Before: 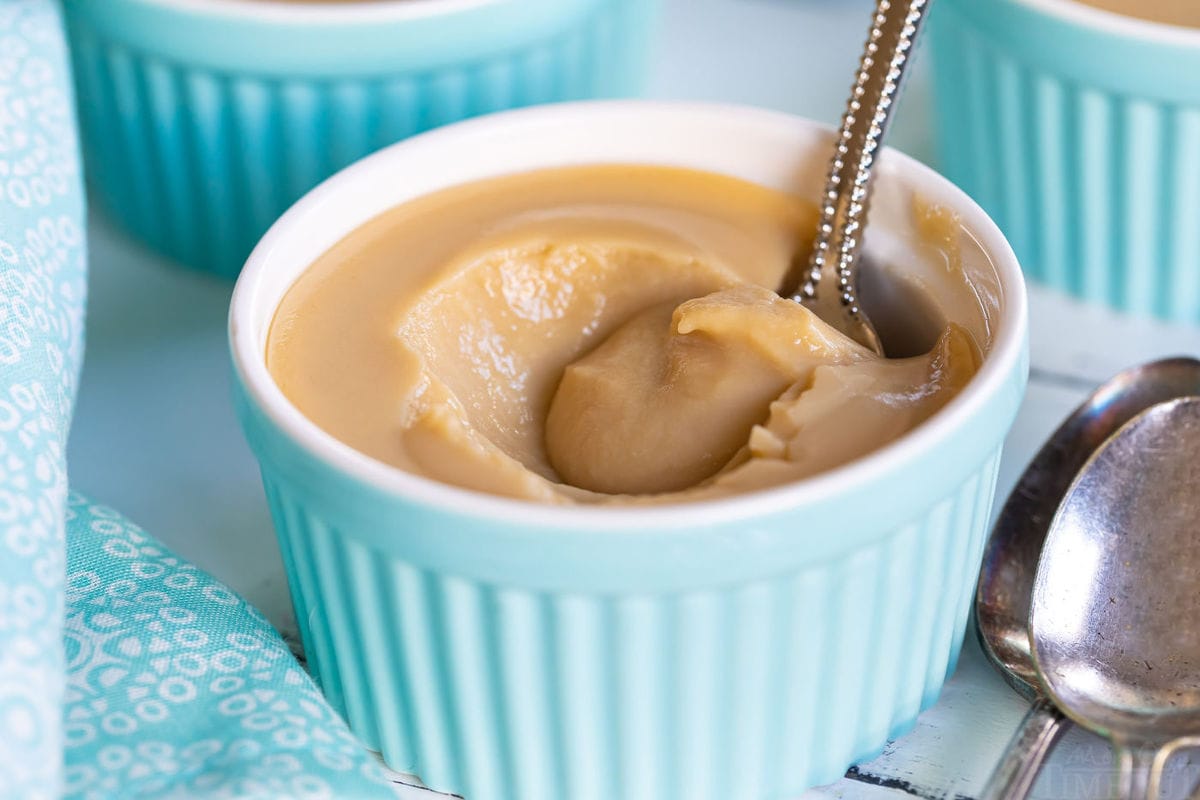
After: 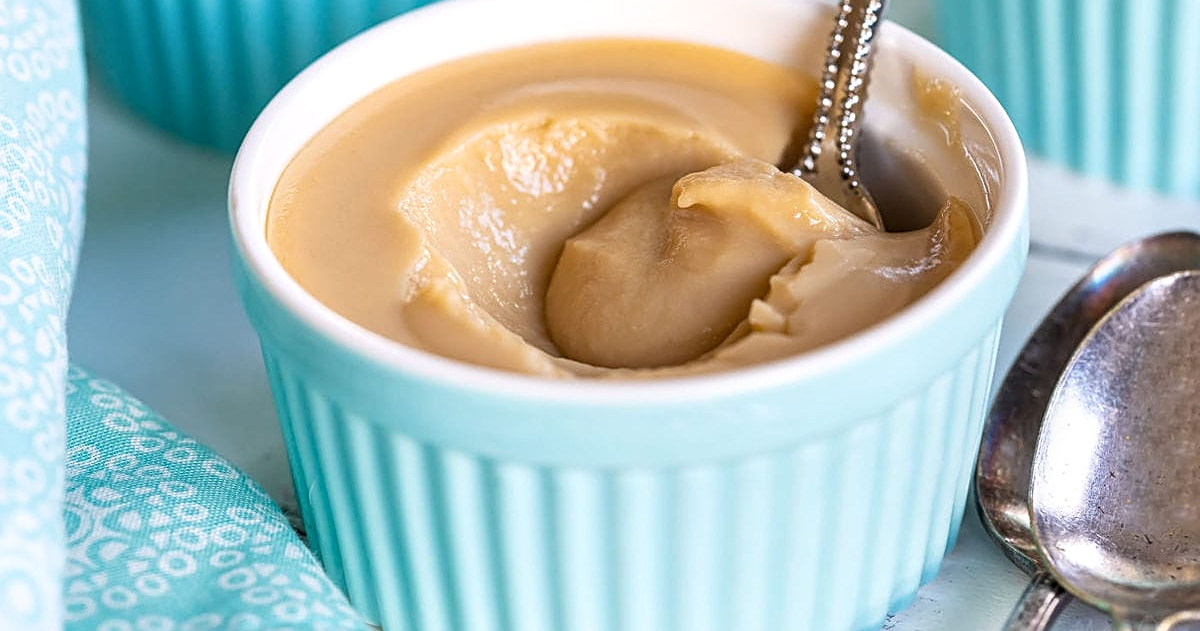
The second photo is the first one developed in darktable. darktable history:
sharpen: on, module defaults
tone curve: curves: ch0 [(0, 0) (0.003, 0.003) (0.011, 0.012) (0.025, 0.026) (0.044, 0.046) (0.069, 0.072) (0.1, 0.104) (0.136, 0.141) (0.177, 0.184) (0.224, 0.233) (0.277, 0.288) (0.335, 0.348) (0.399, 0.414) (0.468, 0.486) (0.543, 0.564) (0.623, 0.647) (0.709, 0.736) (0.801, 0.831) (0.898, 0.921) (1, 1)], color space Lab, independent channels
crop and rotate: top 15.807%, bottom 5.306%
local contrast: on, module defaults
